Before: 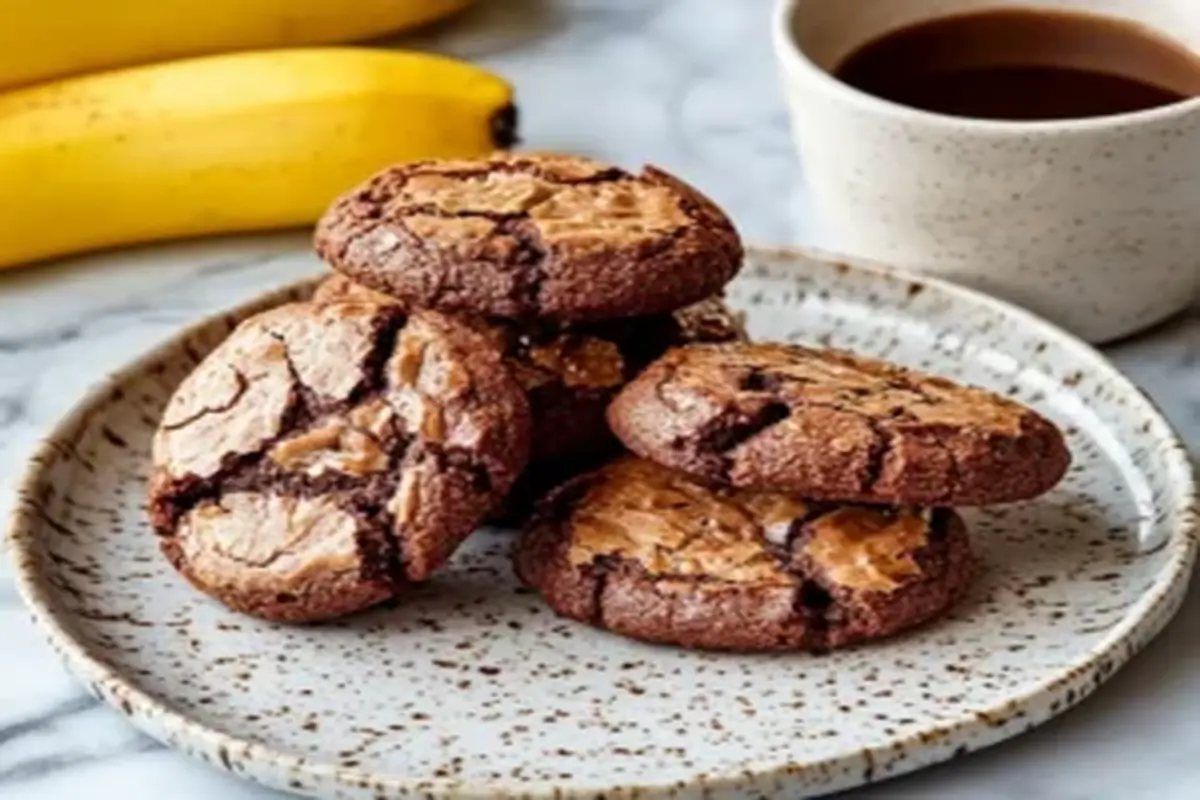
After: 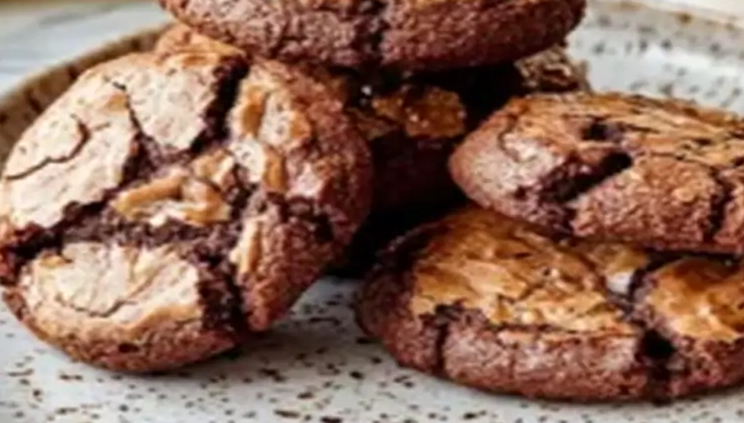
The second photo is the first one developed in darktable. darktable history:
crop: left 13.237%, top 31.345%, right 24.723%, bottom 15.707%
